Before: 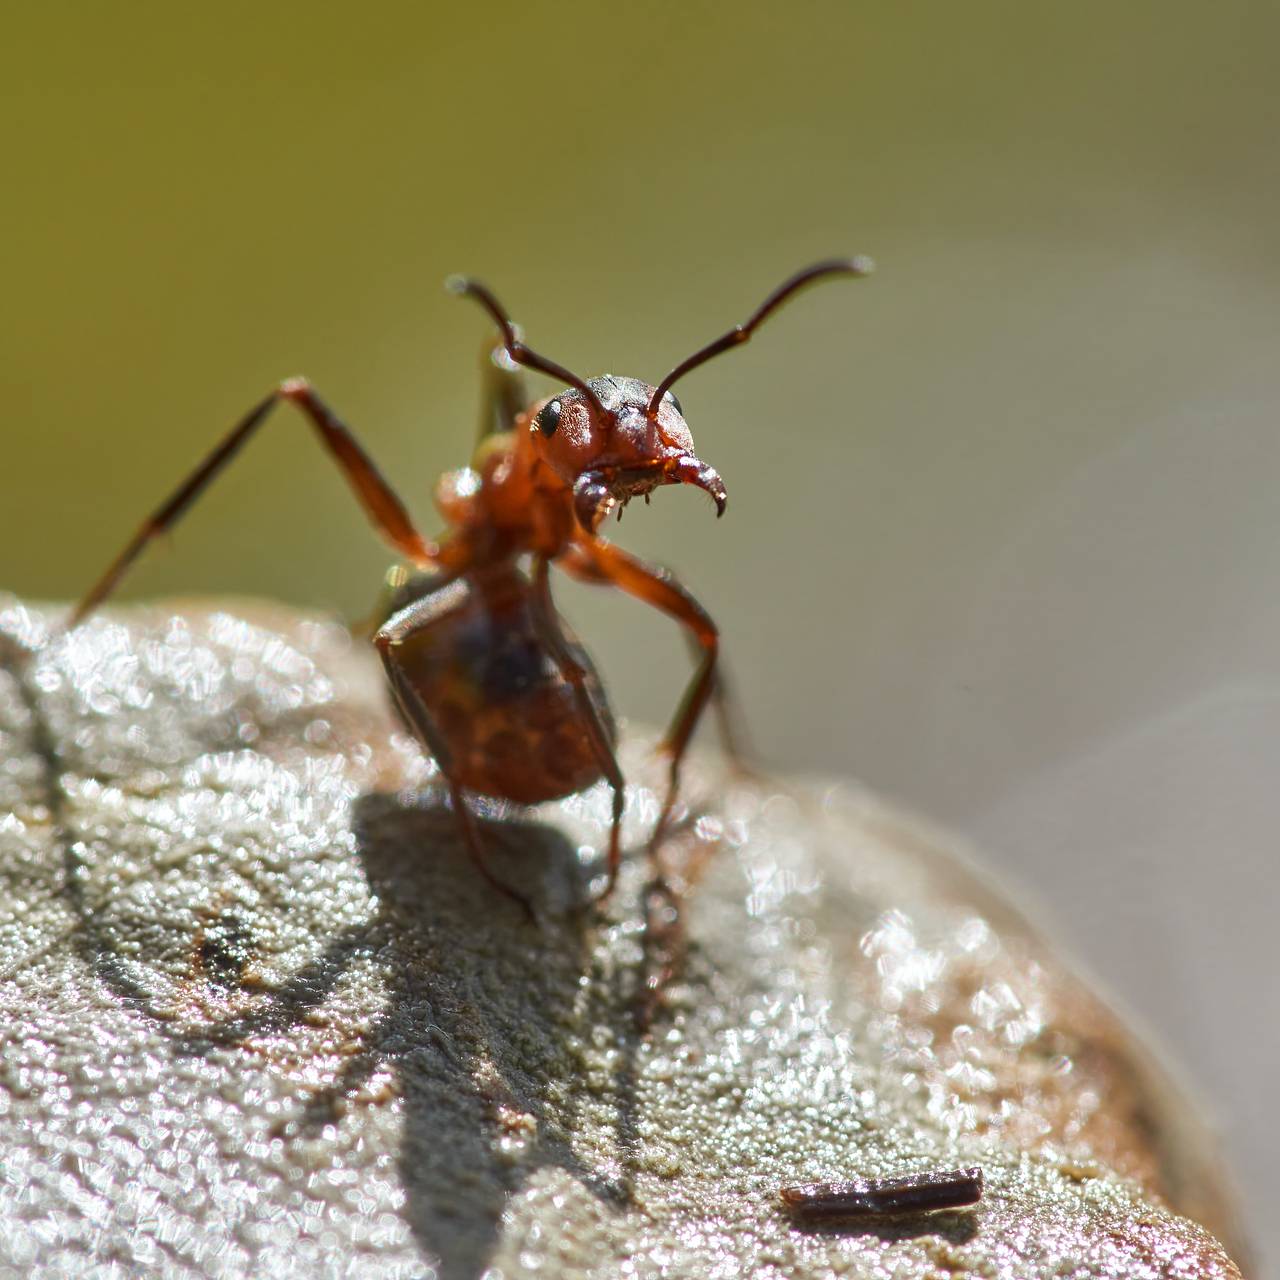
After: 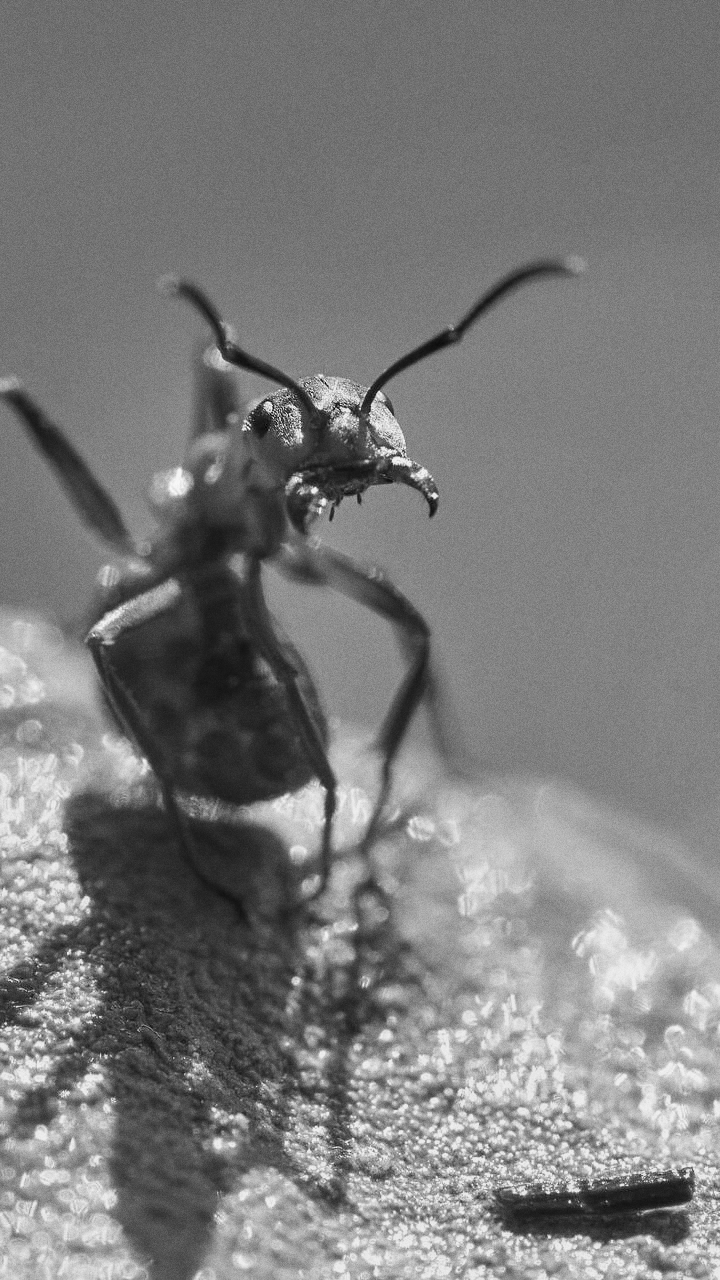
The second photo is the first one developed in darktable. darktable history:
monochrome: a 26.22, b 42.67, size 0.8
grain: coarseness 0.09 ISO
crop and rotate: left 22.516%, right 21.234%
